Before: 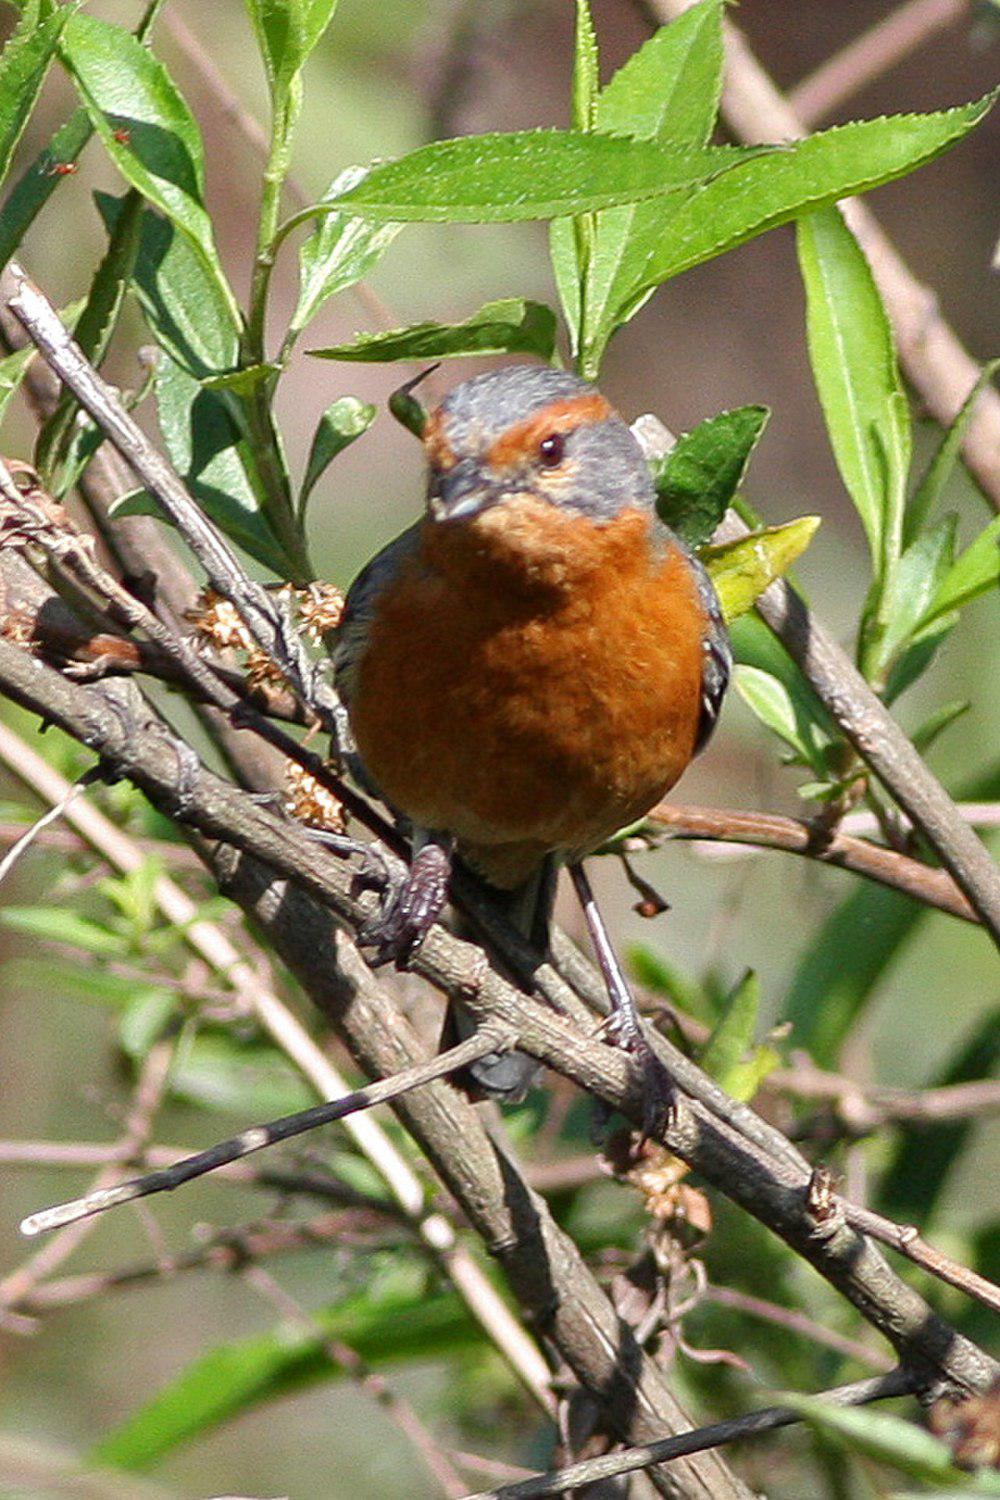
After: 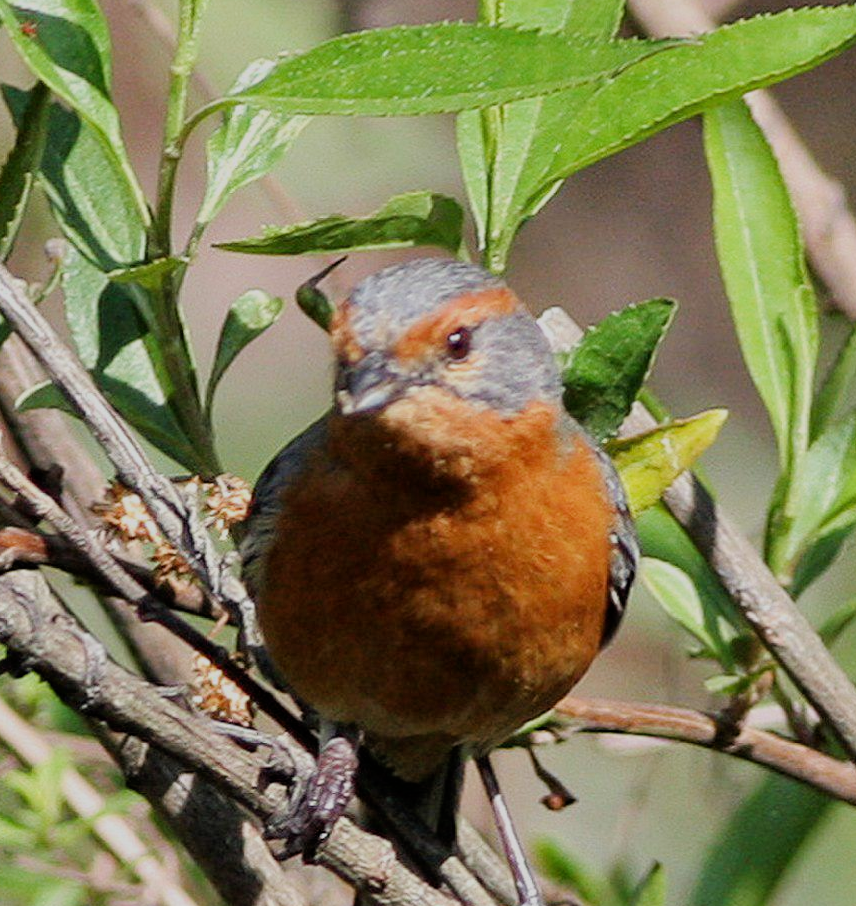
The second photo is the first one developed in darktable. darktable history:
crop and rotate: left 9.345%, top 7.22%, right 4.982%, bottom 32.331%
filmic rgb: black relative exposure -7.65 EV, white relative exposure 4.56 EV, hardness 3.61
